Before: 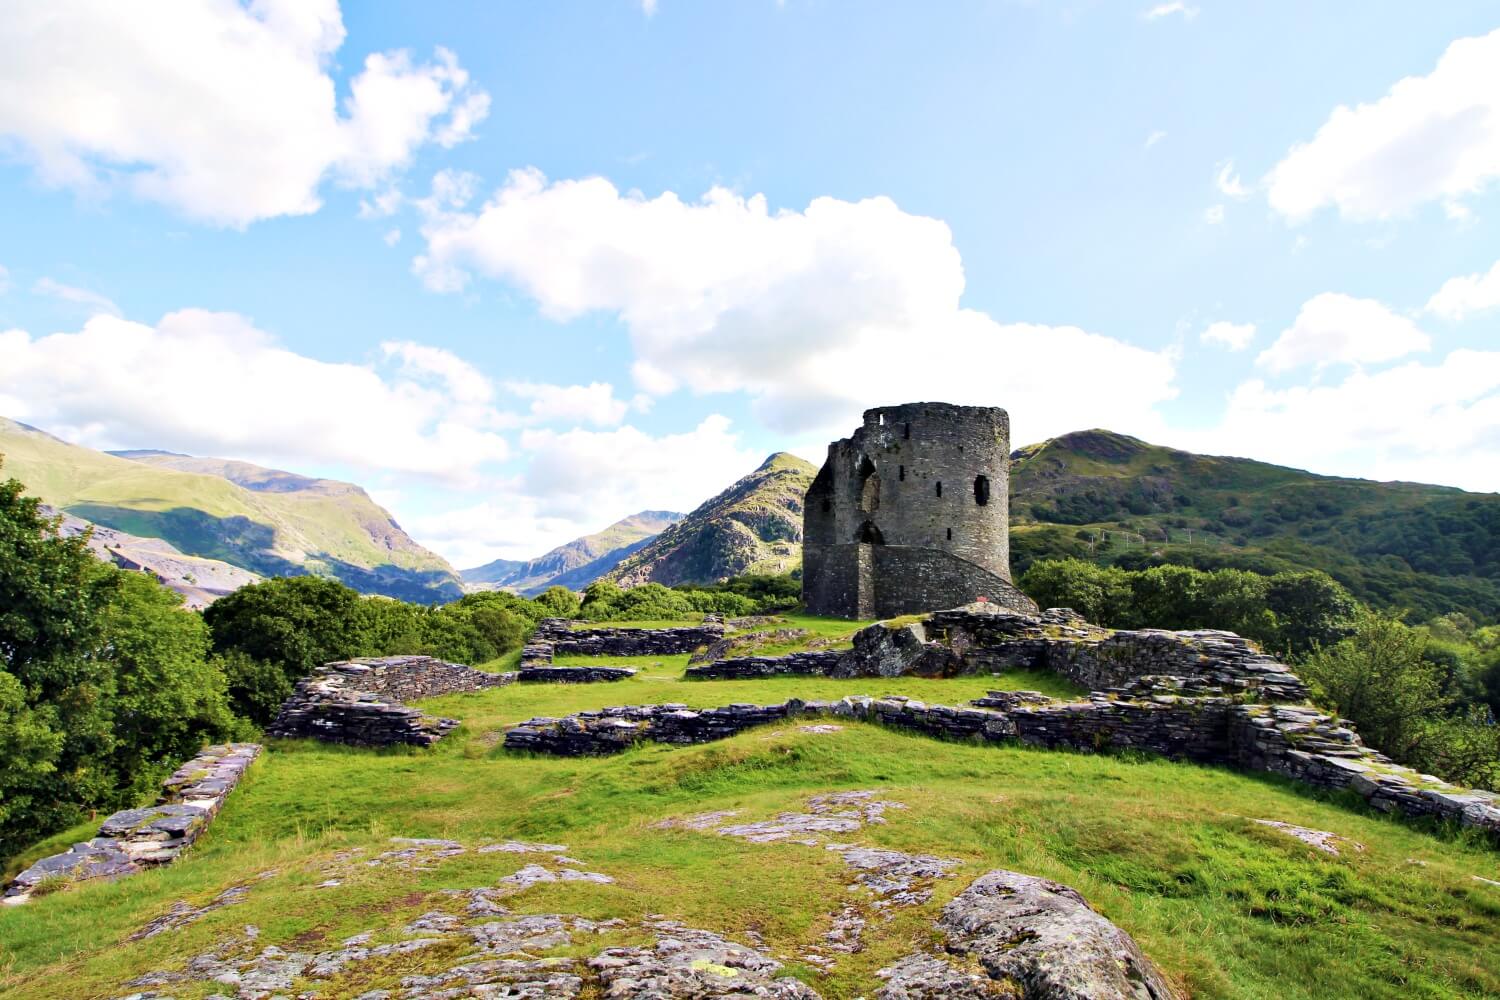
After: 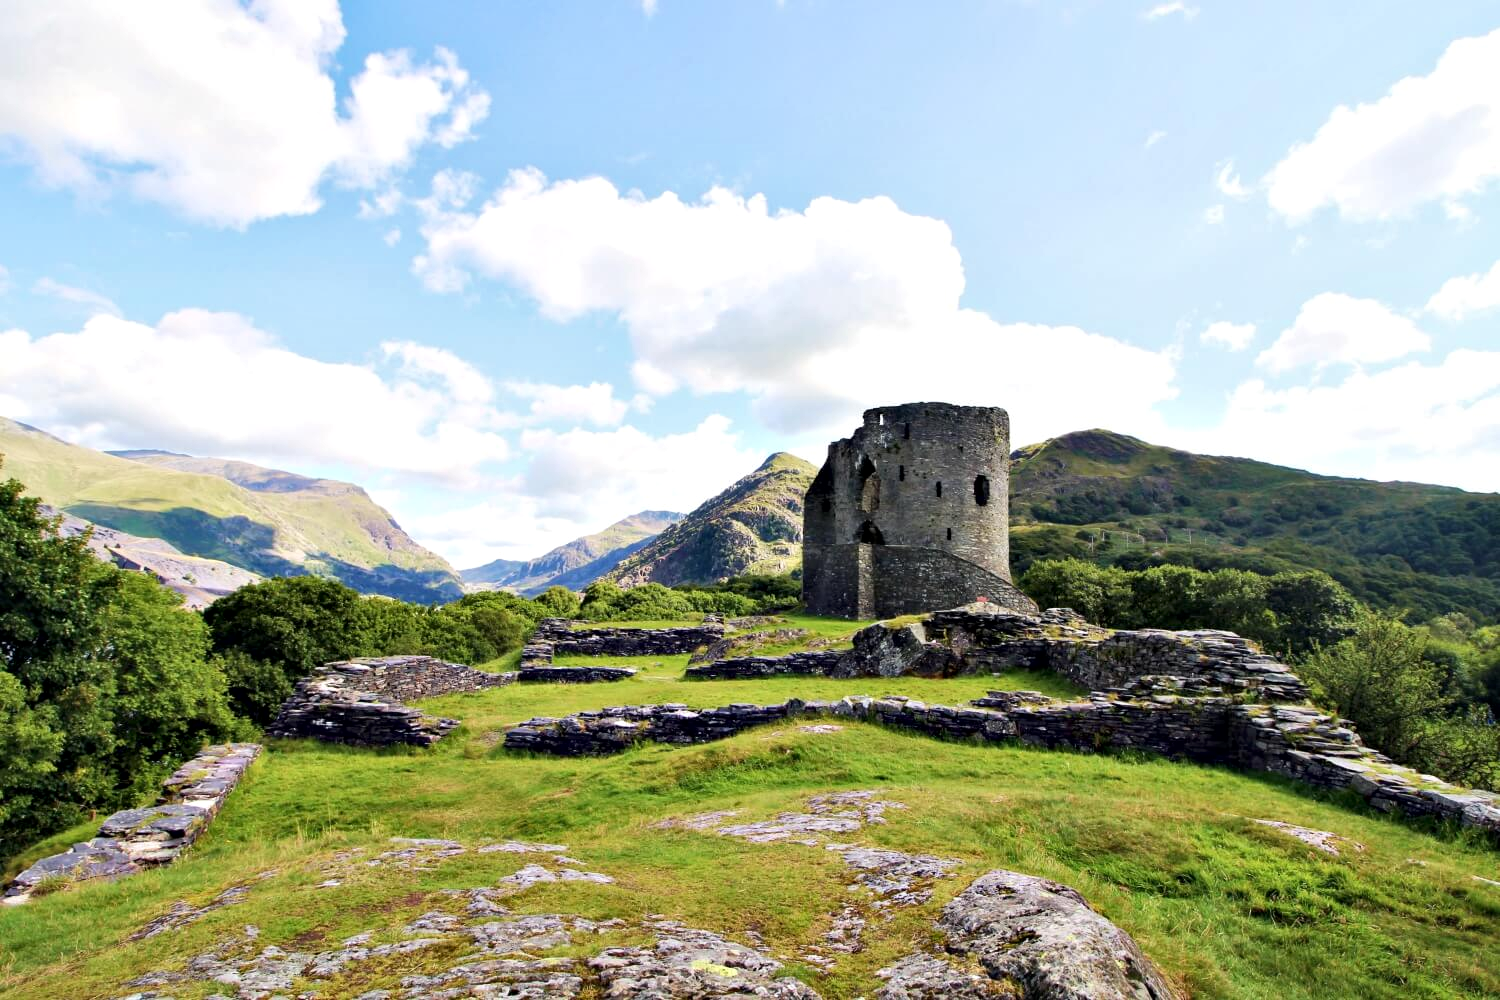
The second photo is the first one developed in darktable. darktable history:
local contrast: mode bilateral grid, contrast 25, coarseness 50, detail 123%, midtone range 0.2
